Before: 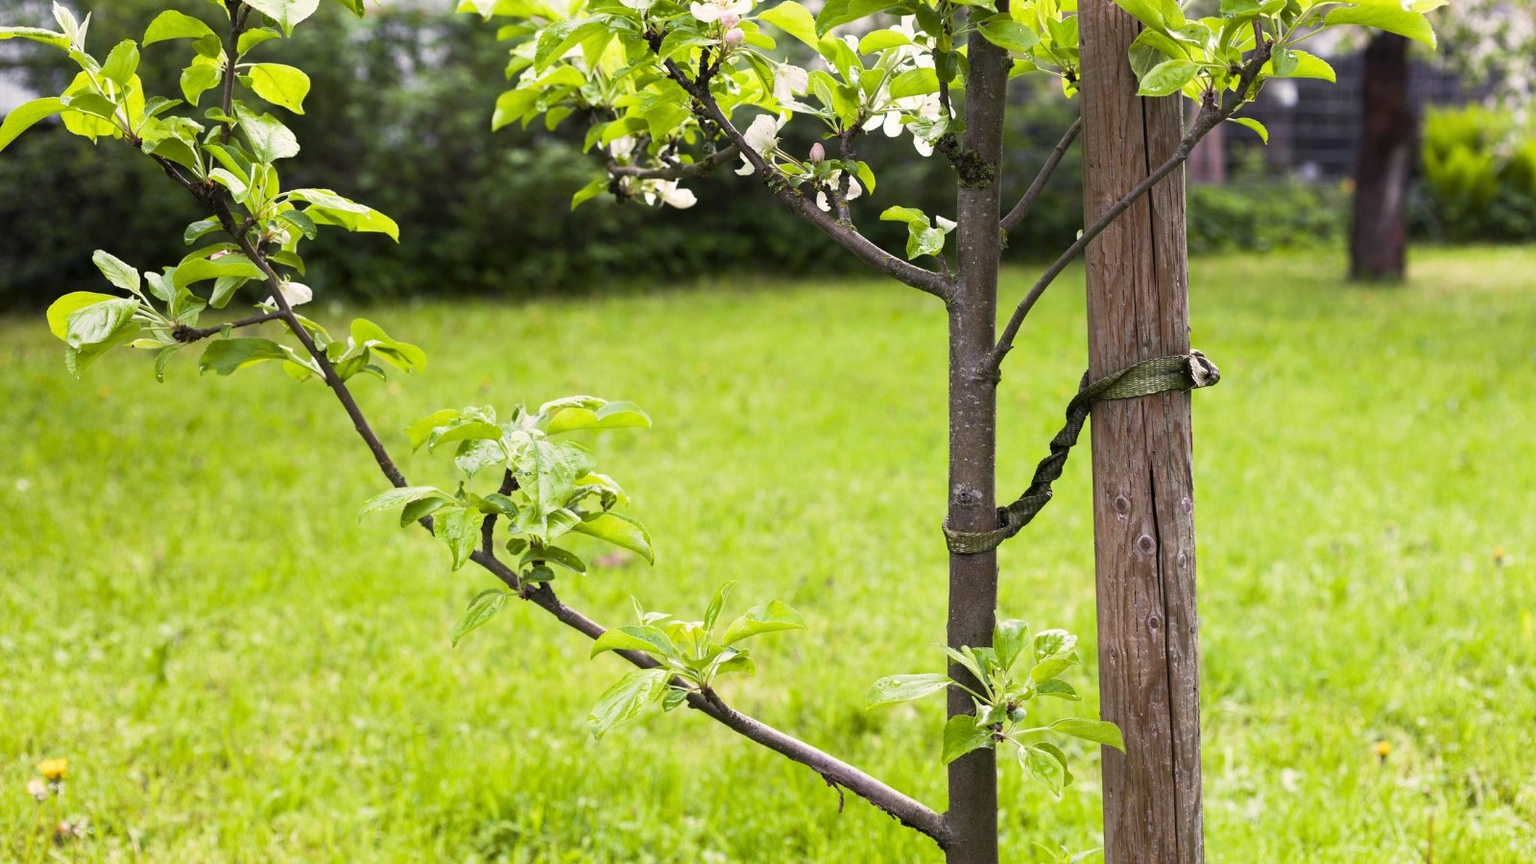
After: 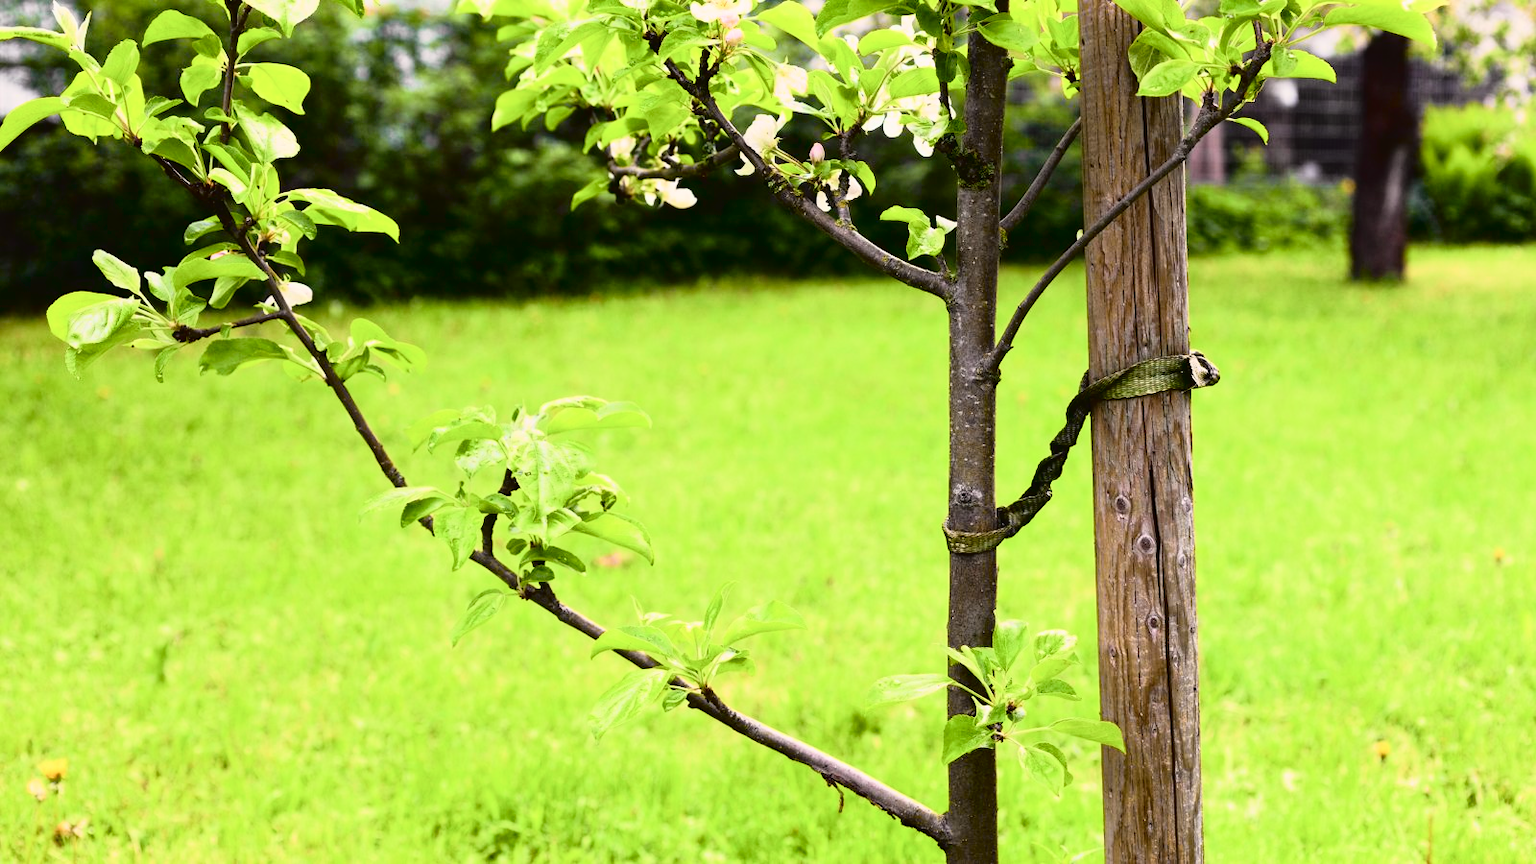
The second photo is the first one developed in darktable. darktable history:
tone curve: curves: ch0 [(0, 0.022) (0.177, 0.086) (0.392, 0.438) (0.704, 0.844) (0.858, 0.938) (1, 0.981)]; ch1 [(0, 0) (0.402, 0.36) (0.476, 0.456) (0.498, 0.501) (0.518, 0.521) (0.58, 0.598) (0.619, 0.65) (0.692, 0.737) (1, 1)]; ch2 [(0, 0) (0.415, 0.438) (0.483, 0.499) (0.503, 0.507) (0.526, 0.537) (0.563, 0.624) (0.626, 0.714) (0.699, 0.753) (0.997, 0.858)], color space Lab, independent channels
